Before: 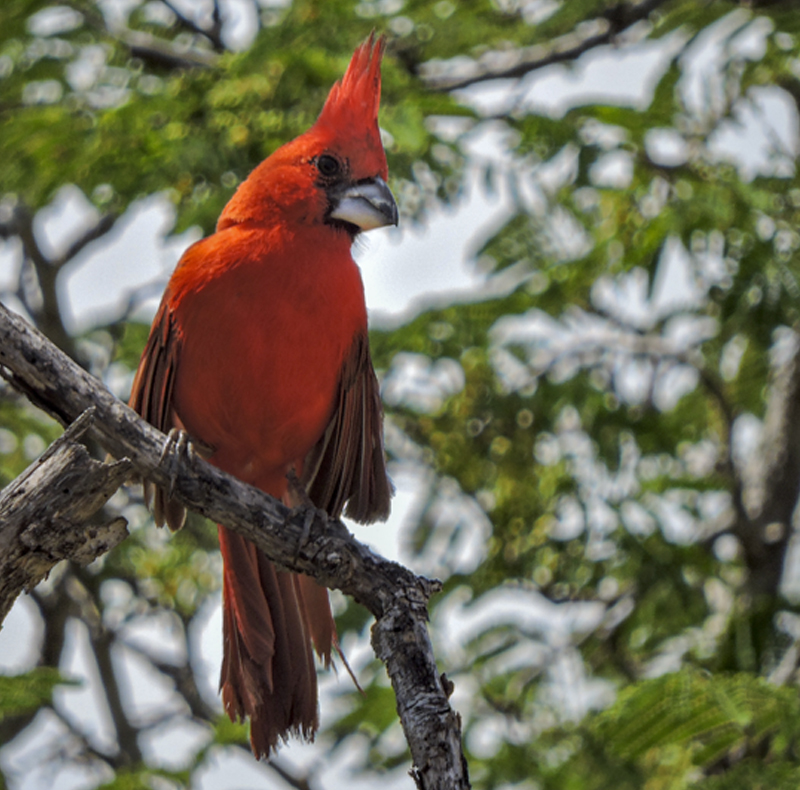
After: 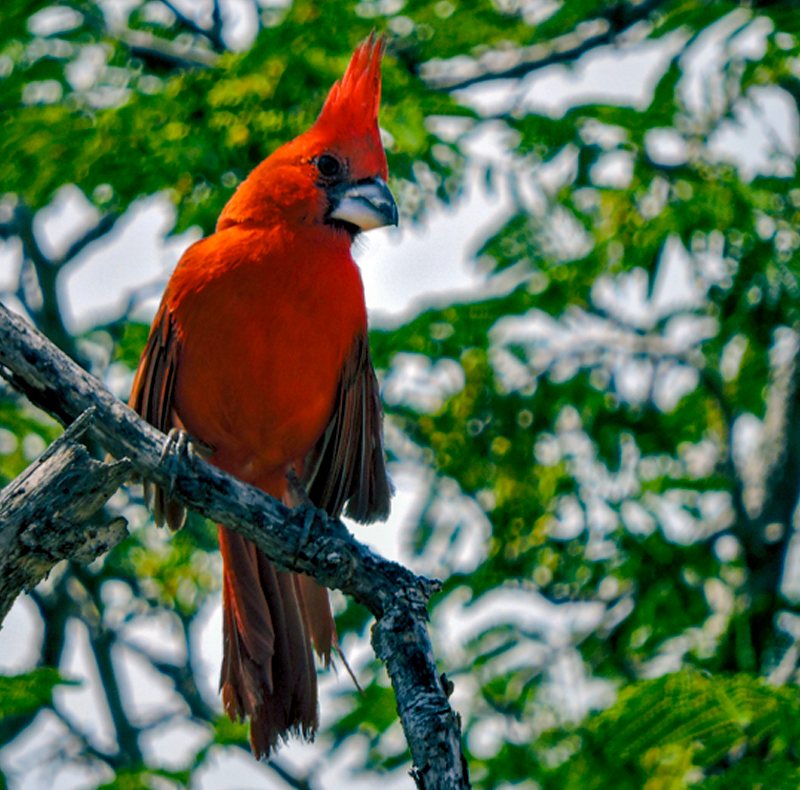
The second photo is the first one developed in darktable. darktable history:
color balance rgb: shadows lift › luminance -28.76%, shadows lift › chroma 10%, shadows lift › hue 230°, power › chroma 0.5%, power › hue 215°, highlights gain › luminance 7.14%, highlights gain › chroma 1%, highlights gain › hue 50°, global offset › luminance -0.29%, global offset › hue 260°, perceptual saturation grading › global saturation 20%, perceptual saturation grading › highlights -13.92%, perceptual saturation grading › shadows 50%
shadows and highlights: radius 108.52, shadows 44.07, highlights -67.8, low approximation 0.01, soften with gaussian
